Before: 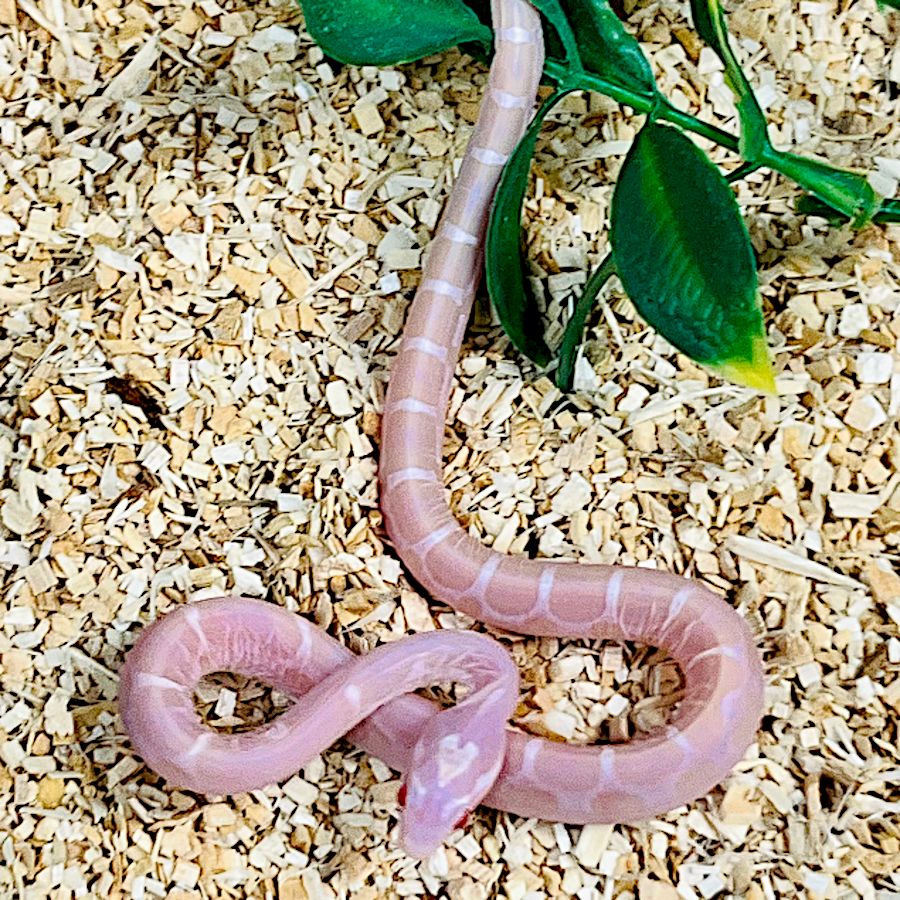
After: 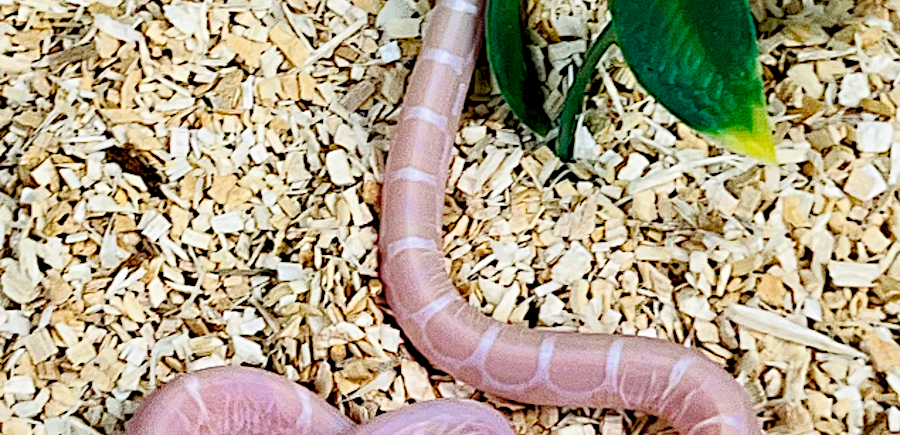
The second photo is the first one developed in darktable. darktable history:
crop and rotate: top 25.769%, bottom 25.875%
